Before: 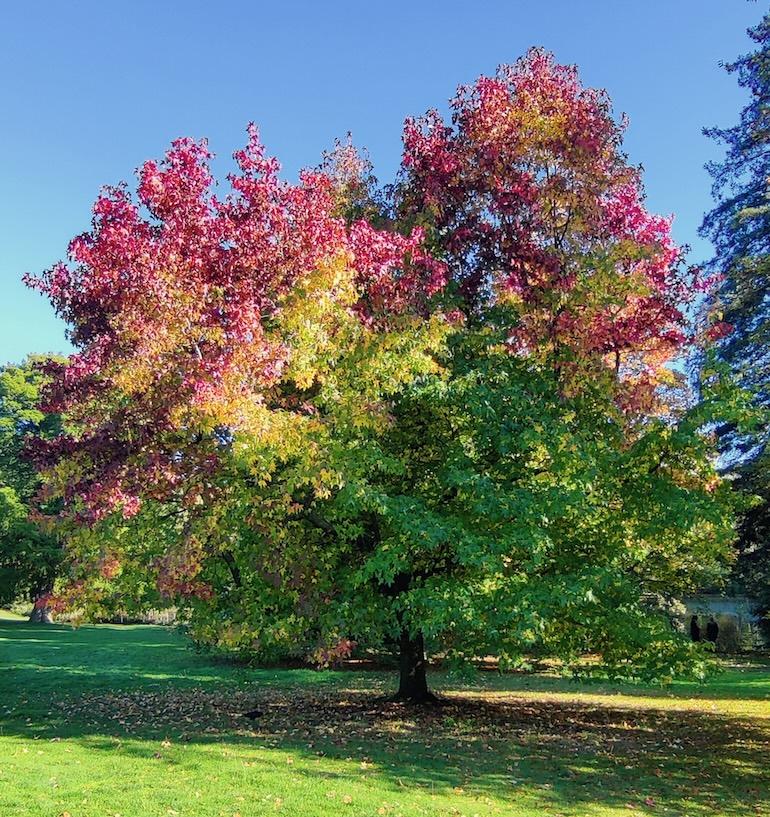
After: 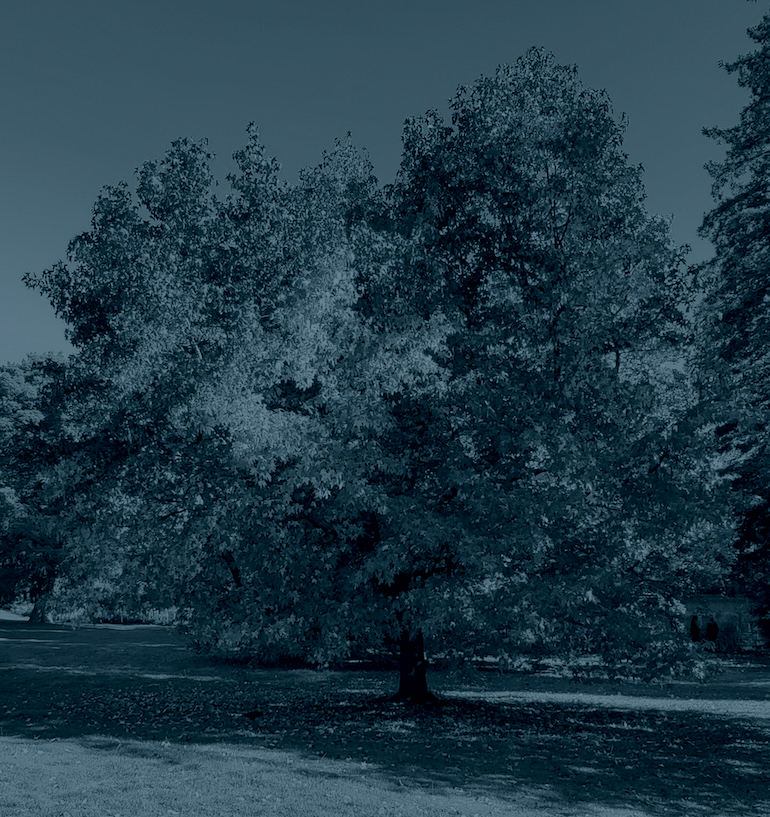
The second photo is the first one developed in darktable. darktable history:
local contrast: highlights 100%, shadows 100%, detail 120%, midtone range 0.2
color balance rgb: linear chroma grading › global chroma 9.31%, global vibrance 41.49%
white balance: red 0.978, blue 0.999
colorize: hue 194.4°, saturation 29%, source mix 61.75%, lightness 3.98%, version 1
